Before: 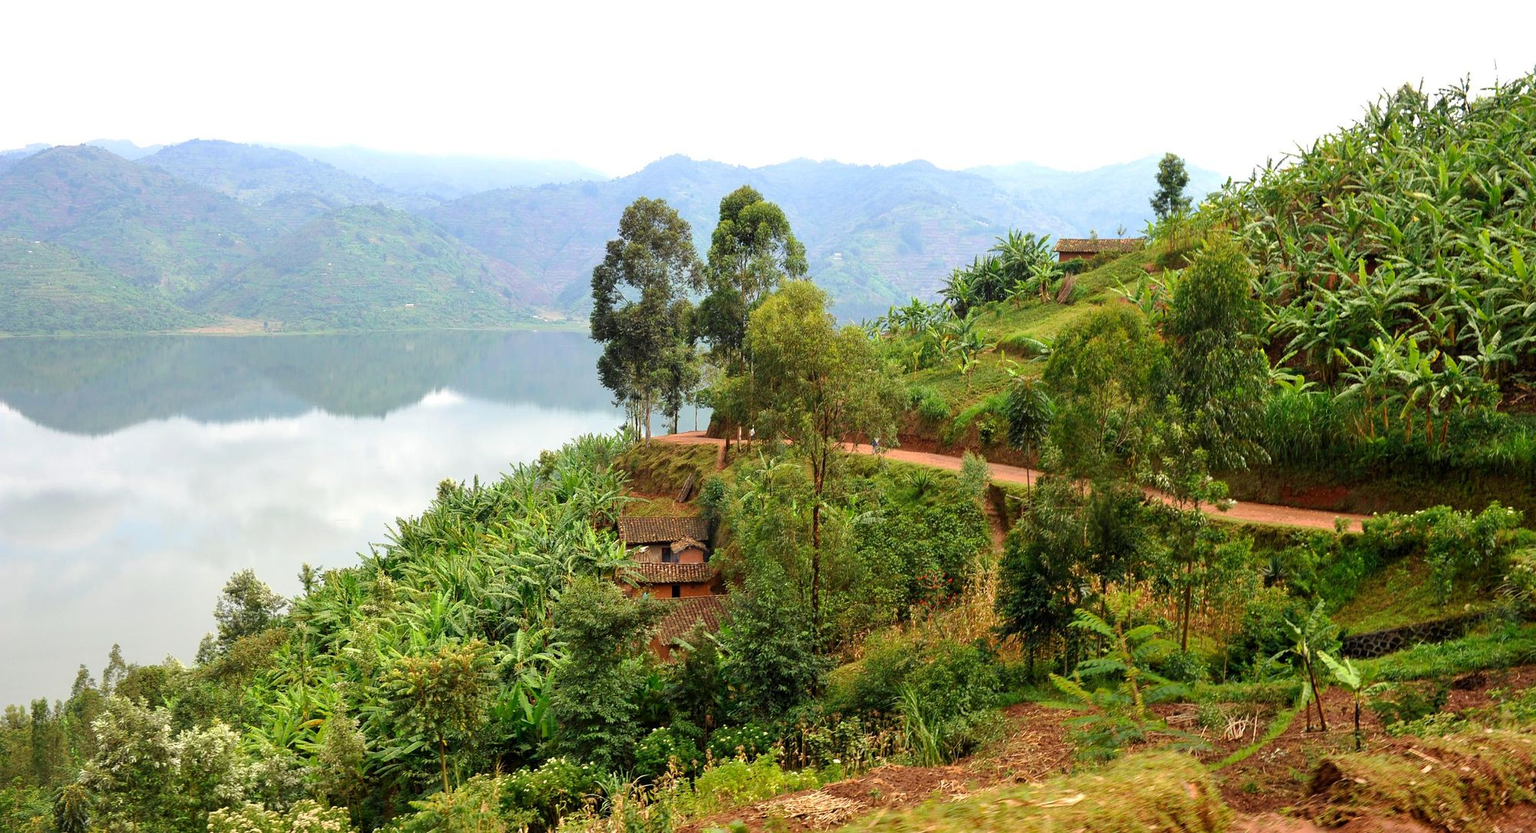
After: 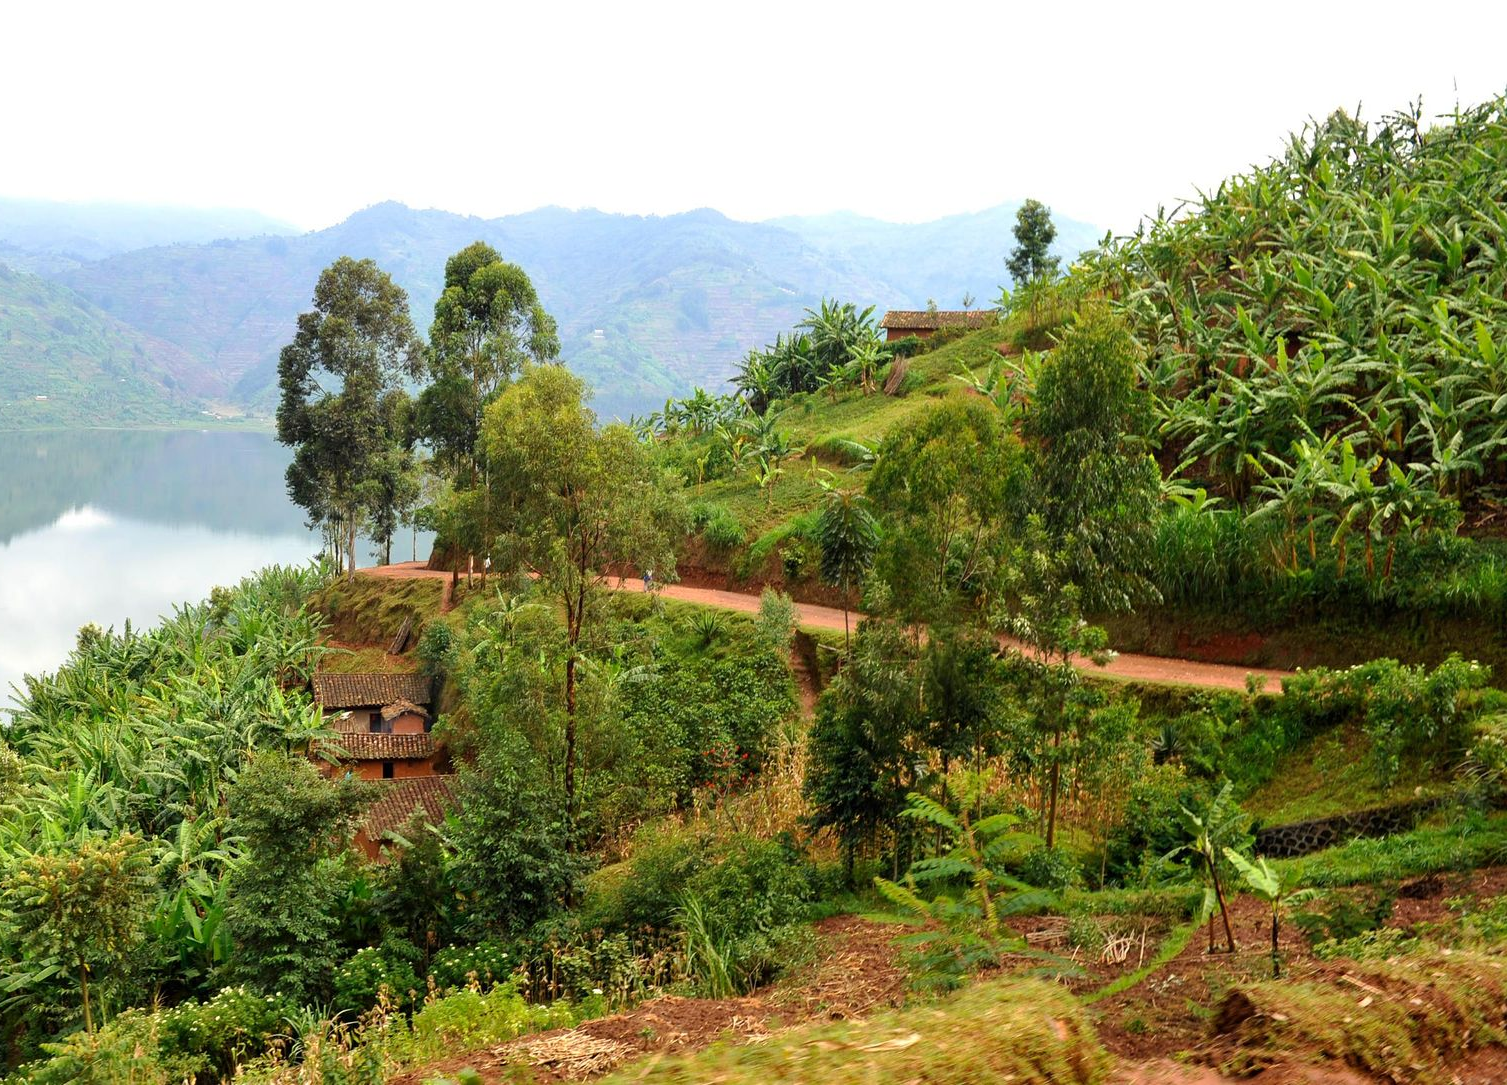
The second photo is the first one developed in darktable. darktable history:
crop and rotate: left 24.605%
